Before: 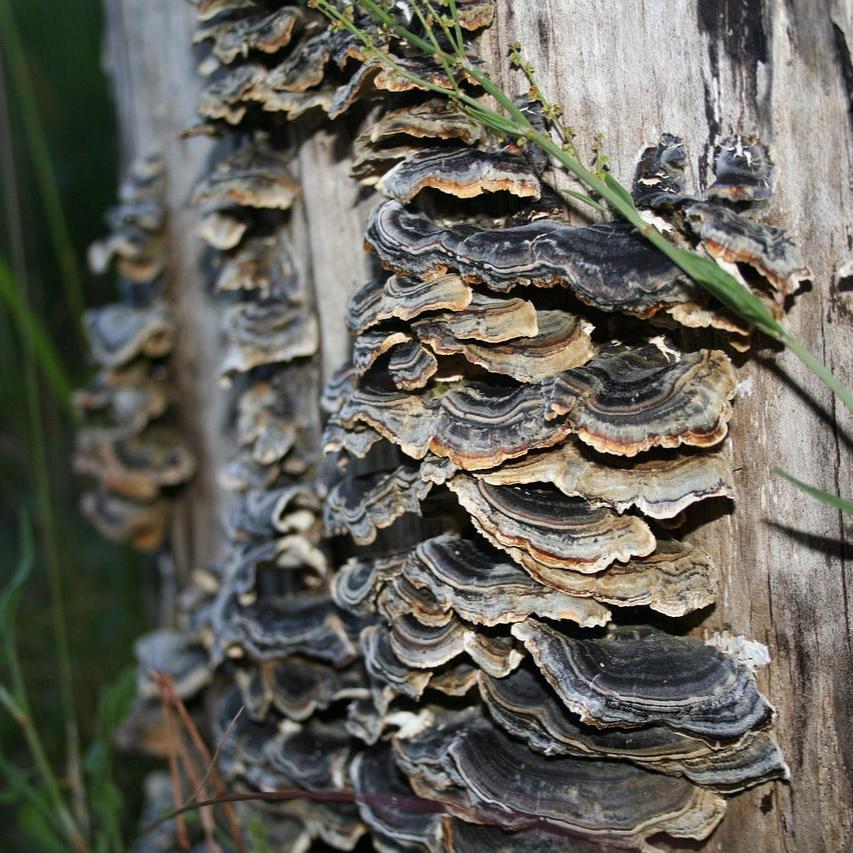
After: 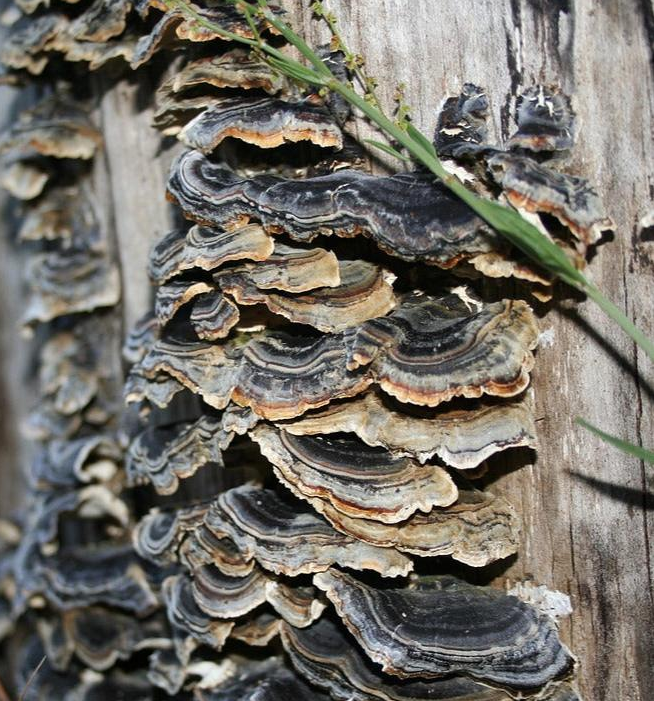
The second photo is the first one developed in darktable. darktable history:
tone equalizer: edges refinement/feathering 500, mask exposure compensation -1.57 EV, preserve details no
crop: left 23.262%, top 5.871%, bottom 11.888%
